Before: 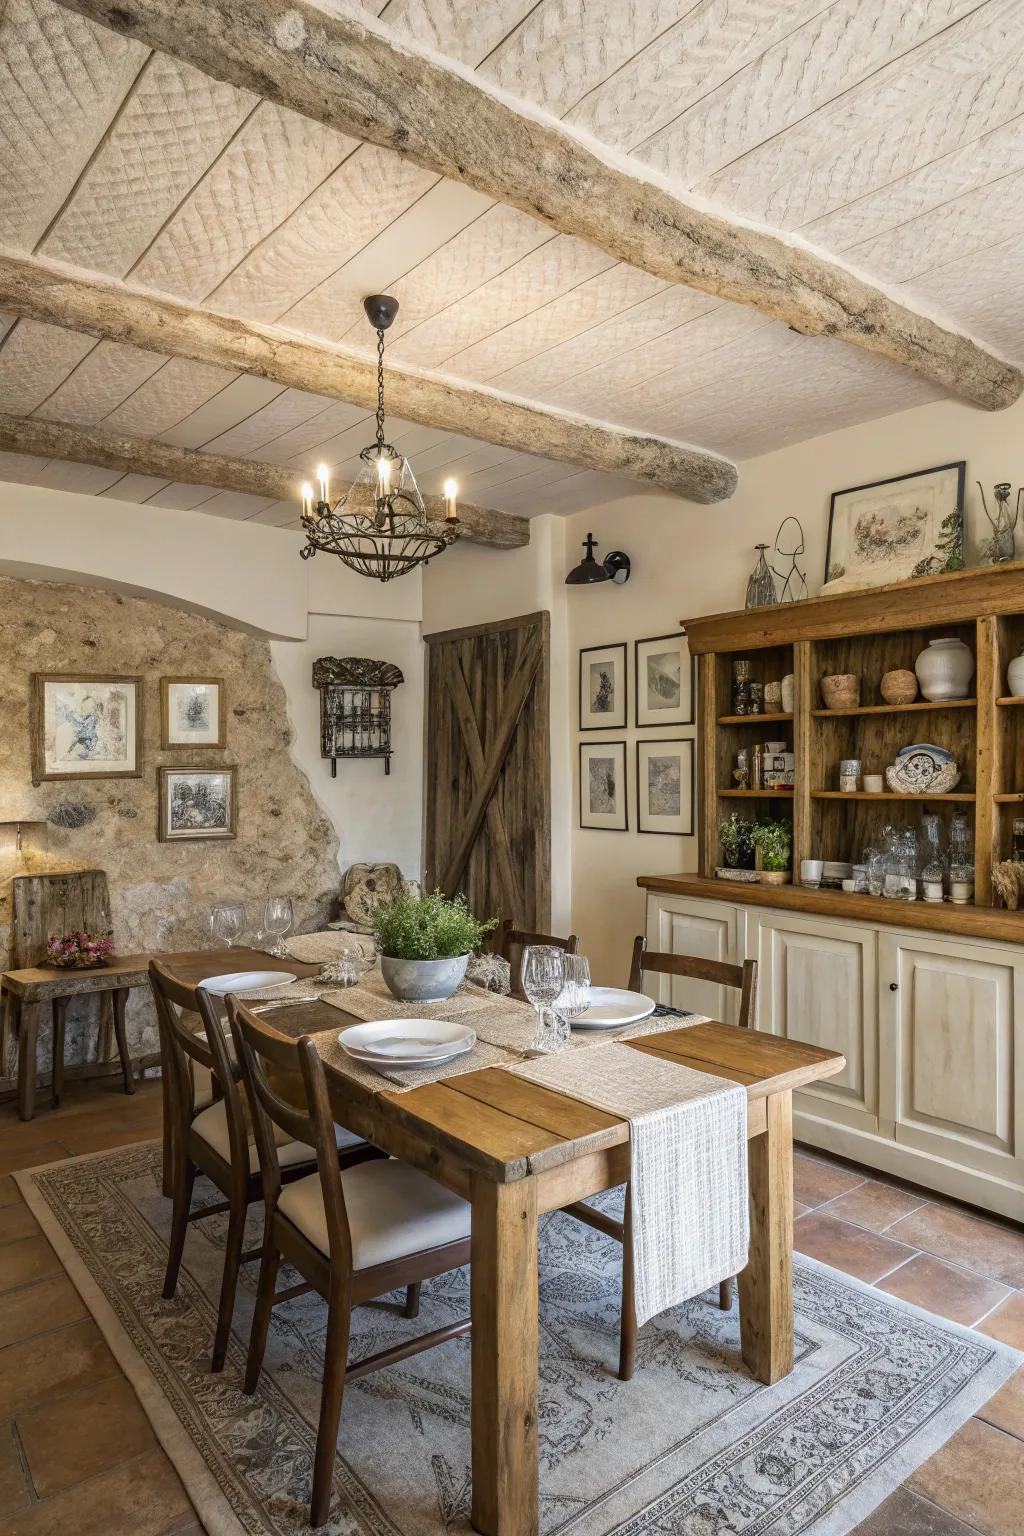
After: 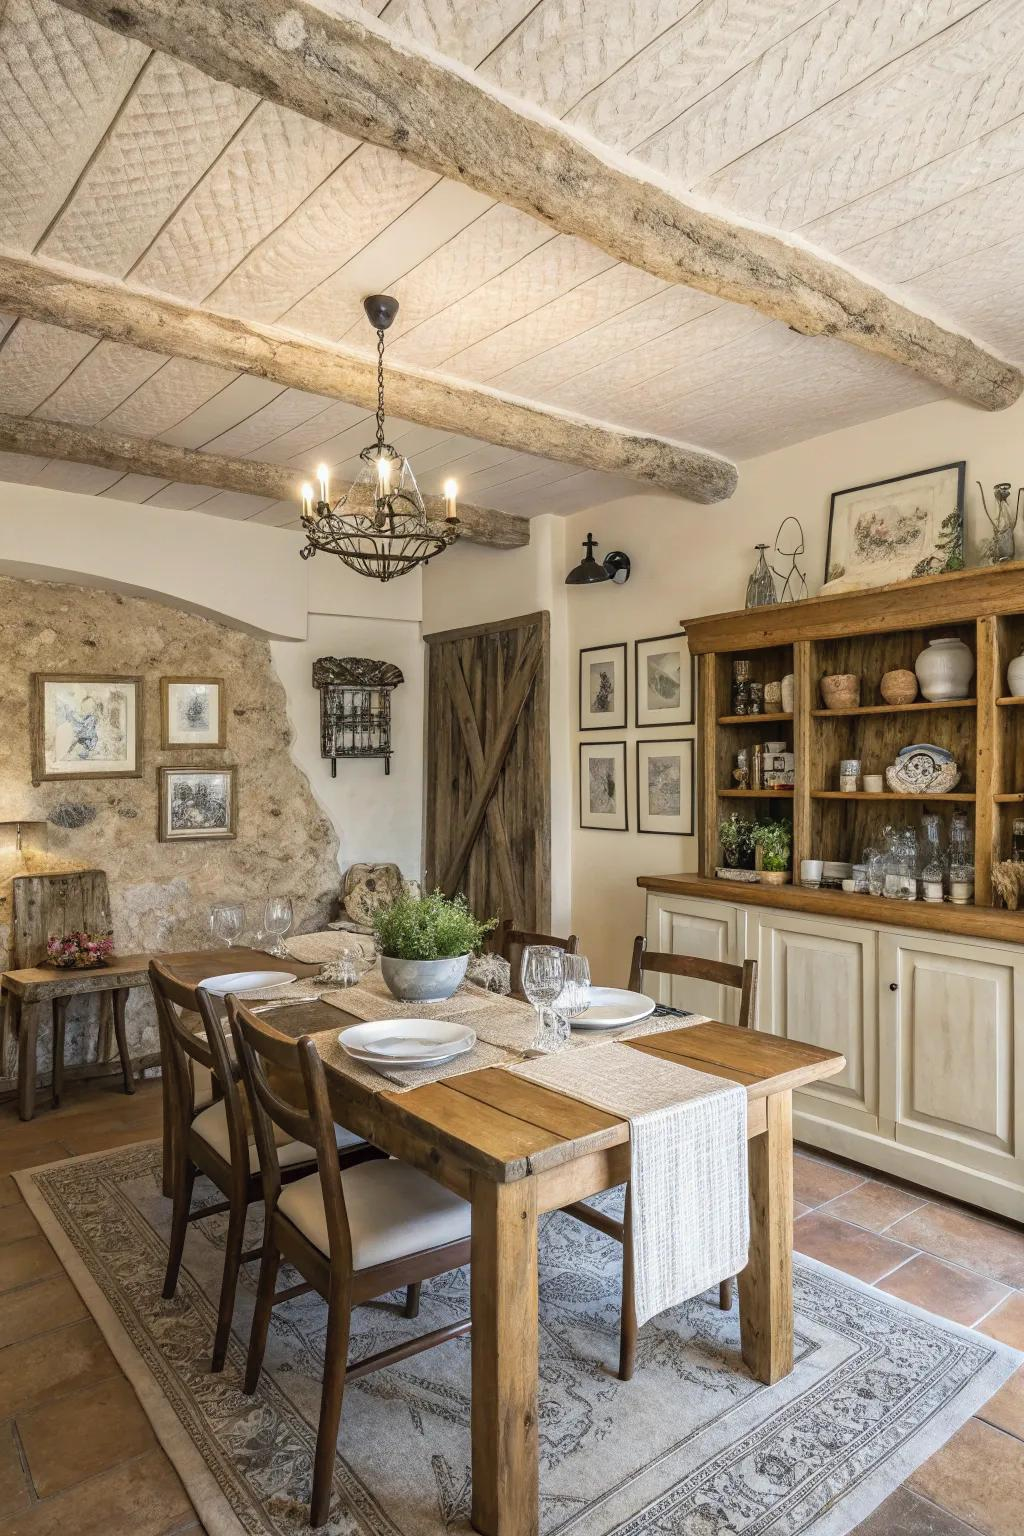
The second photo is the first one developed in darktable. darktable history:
contrast brightness saturation: contrast 0.054, brightness 0.063, saturation 0.012
